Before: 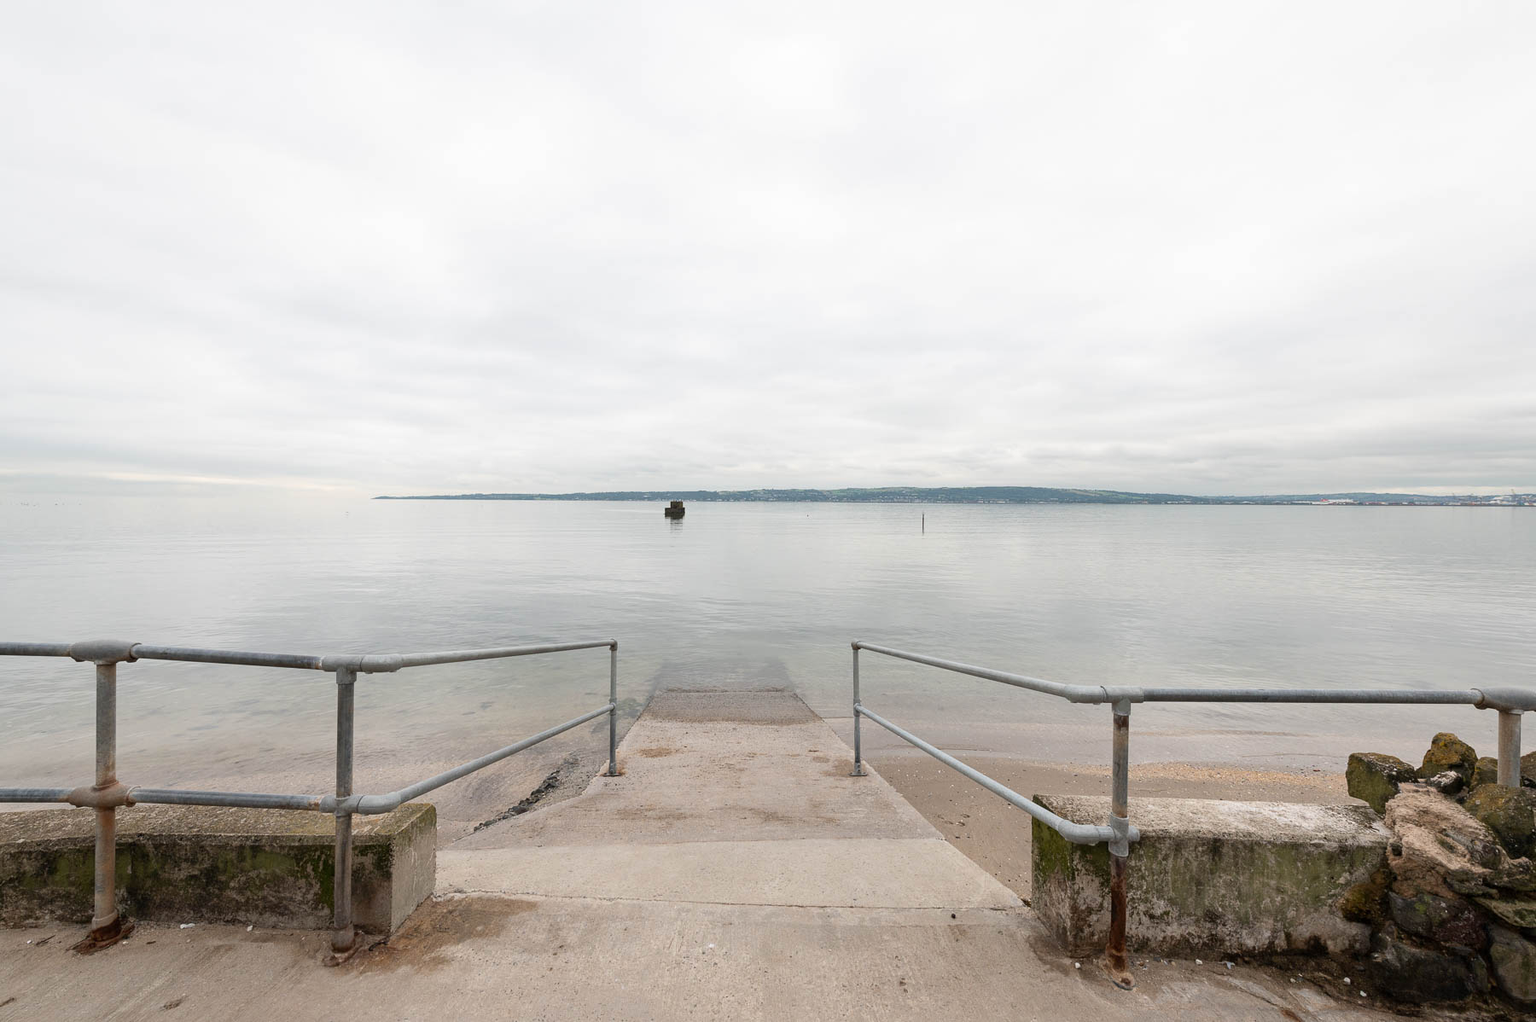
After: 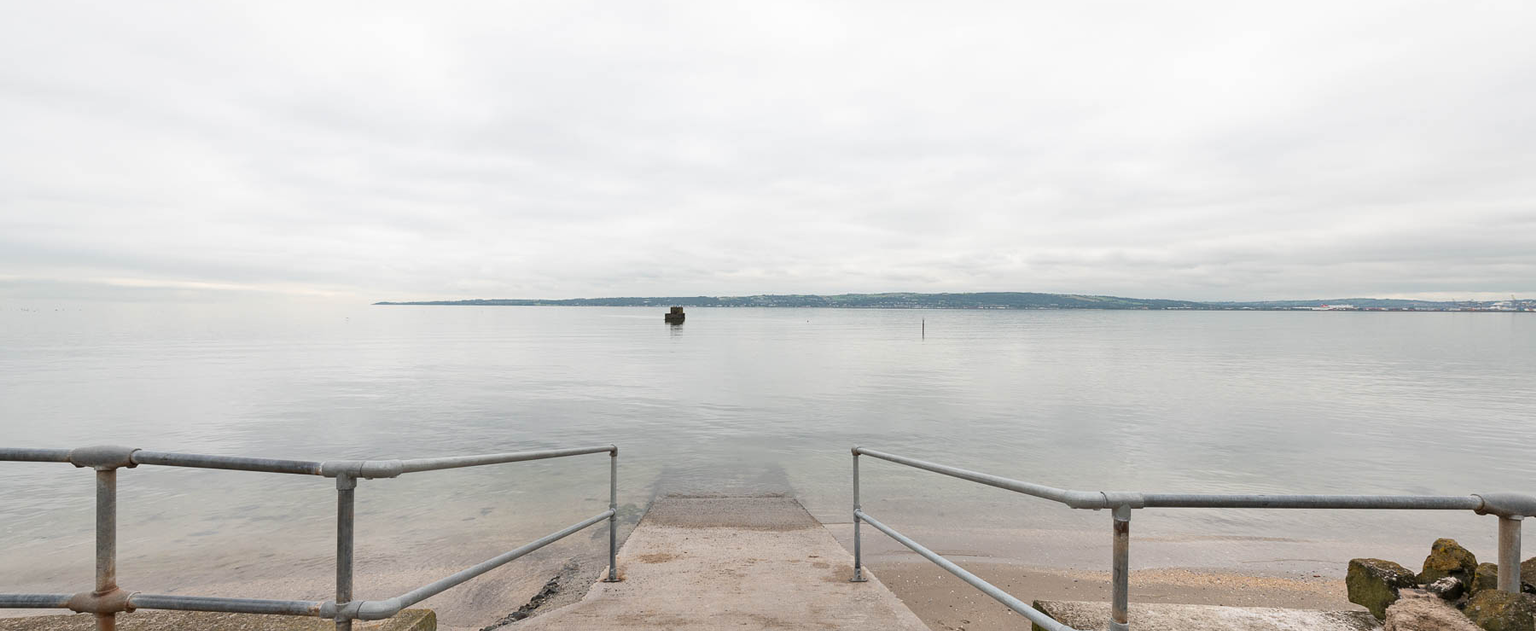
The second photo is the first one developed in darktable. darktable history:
crop: top 19.1%, bottom 19.096%
